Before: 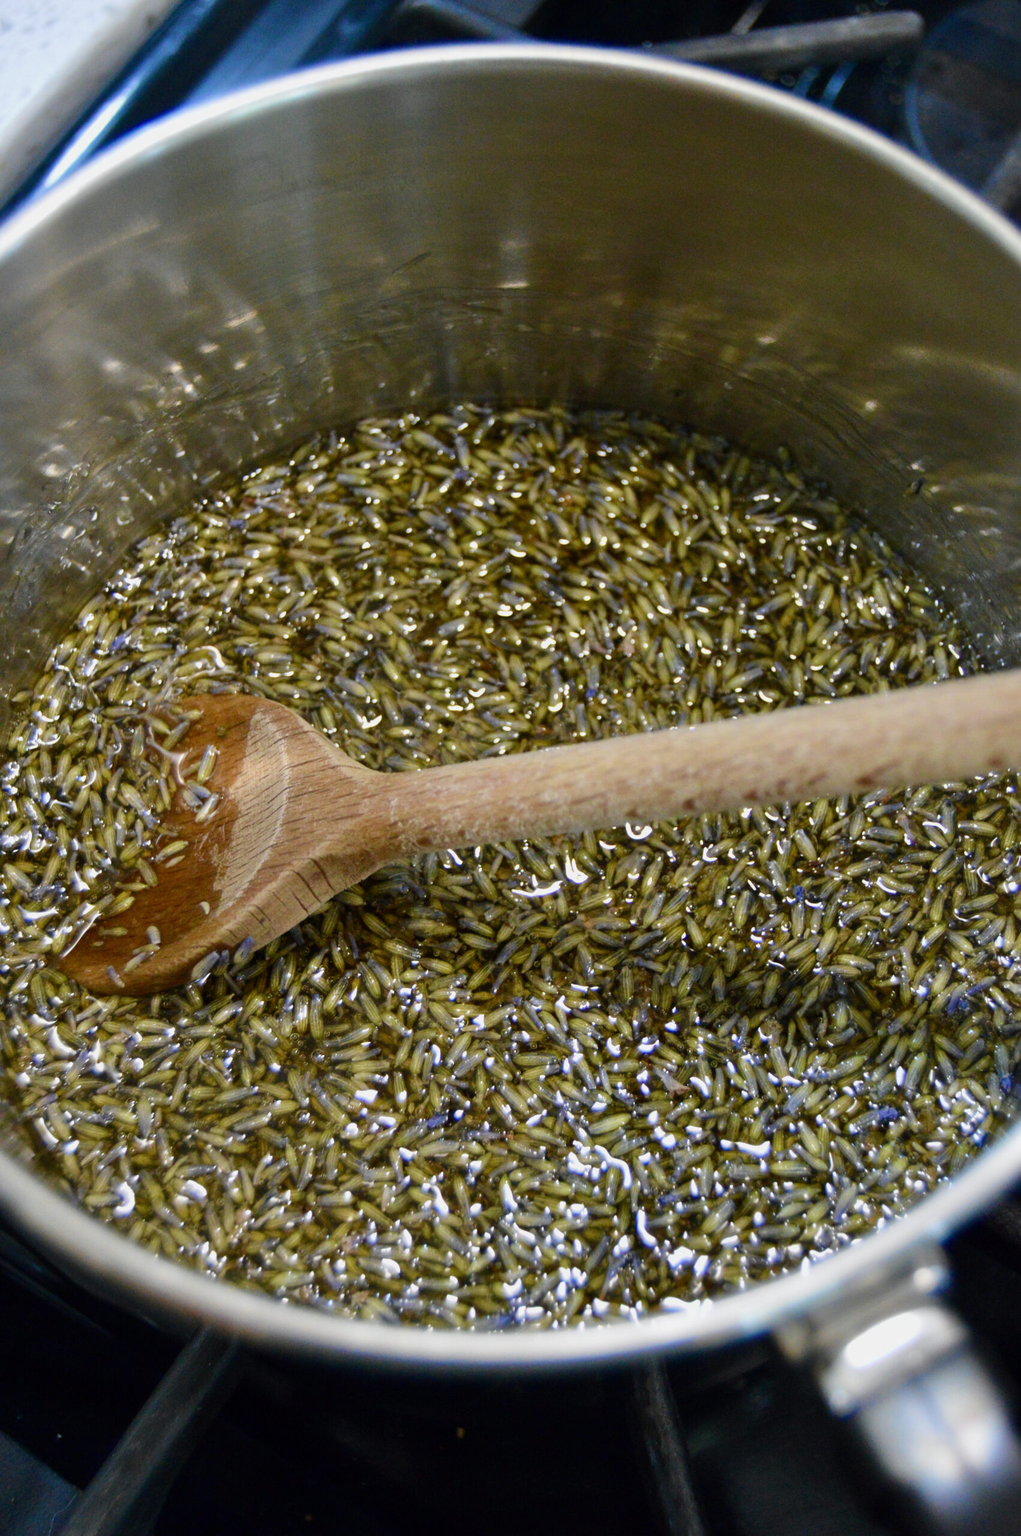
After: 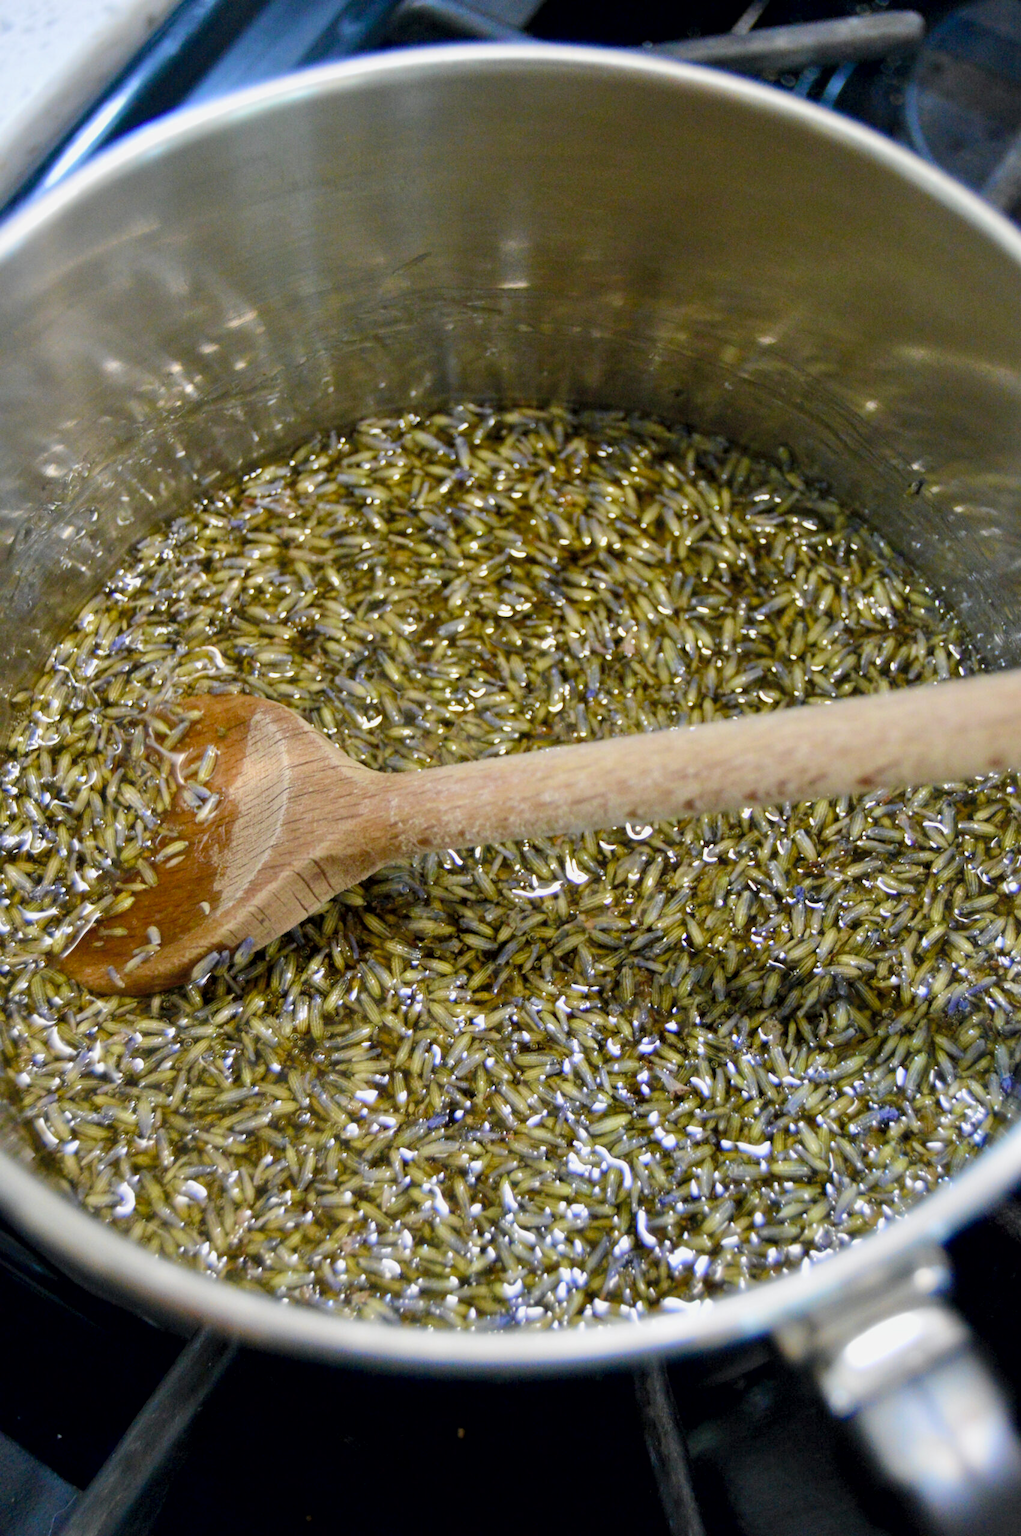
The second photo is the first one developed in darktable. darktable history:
contrast brightness saturation: brightness 0.132
